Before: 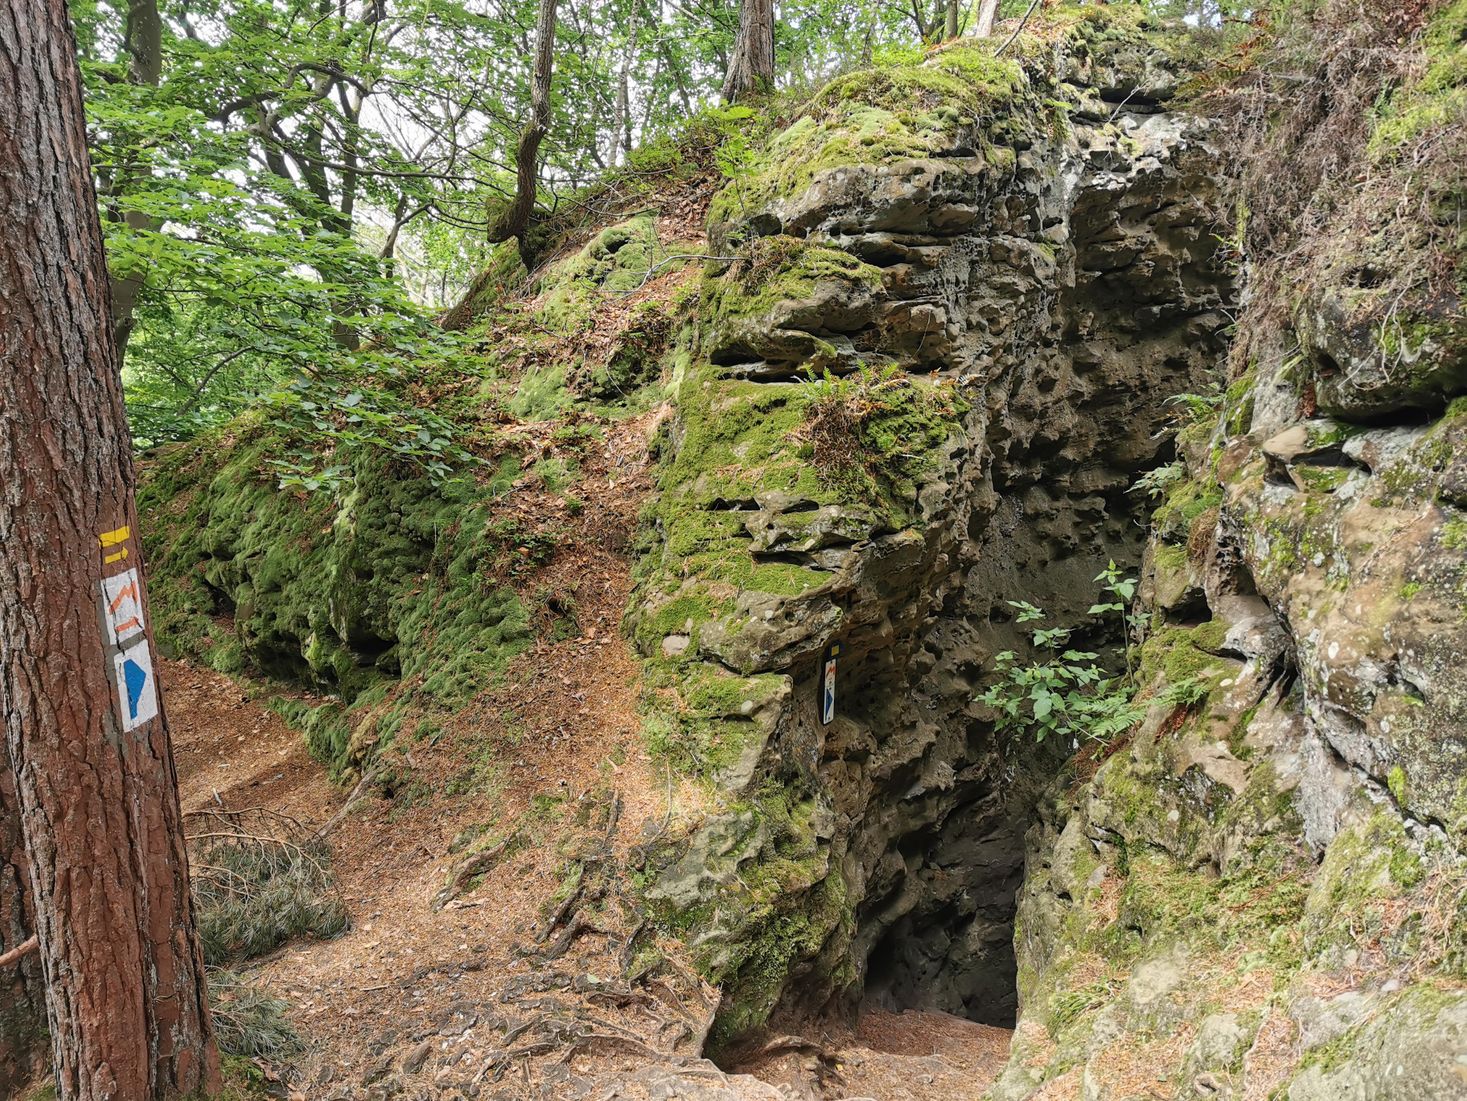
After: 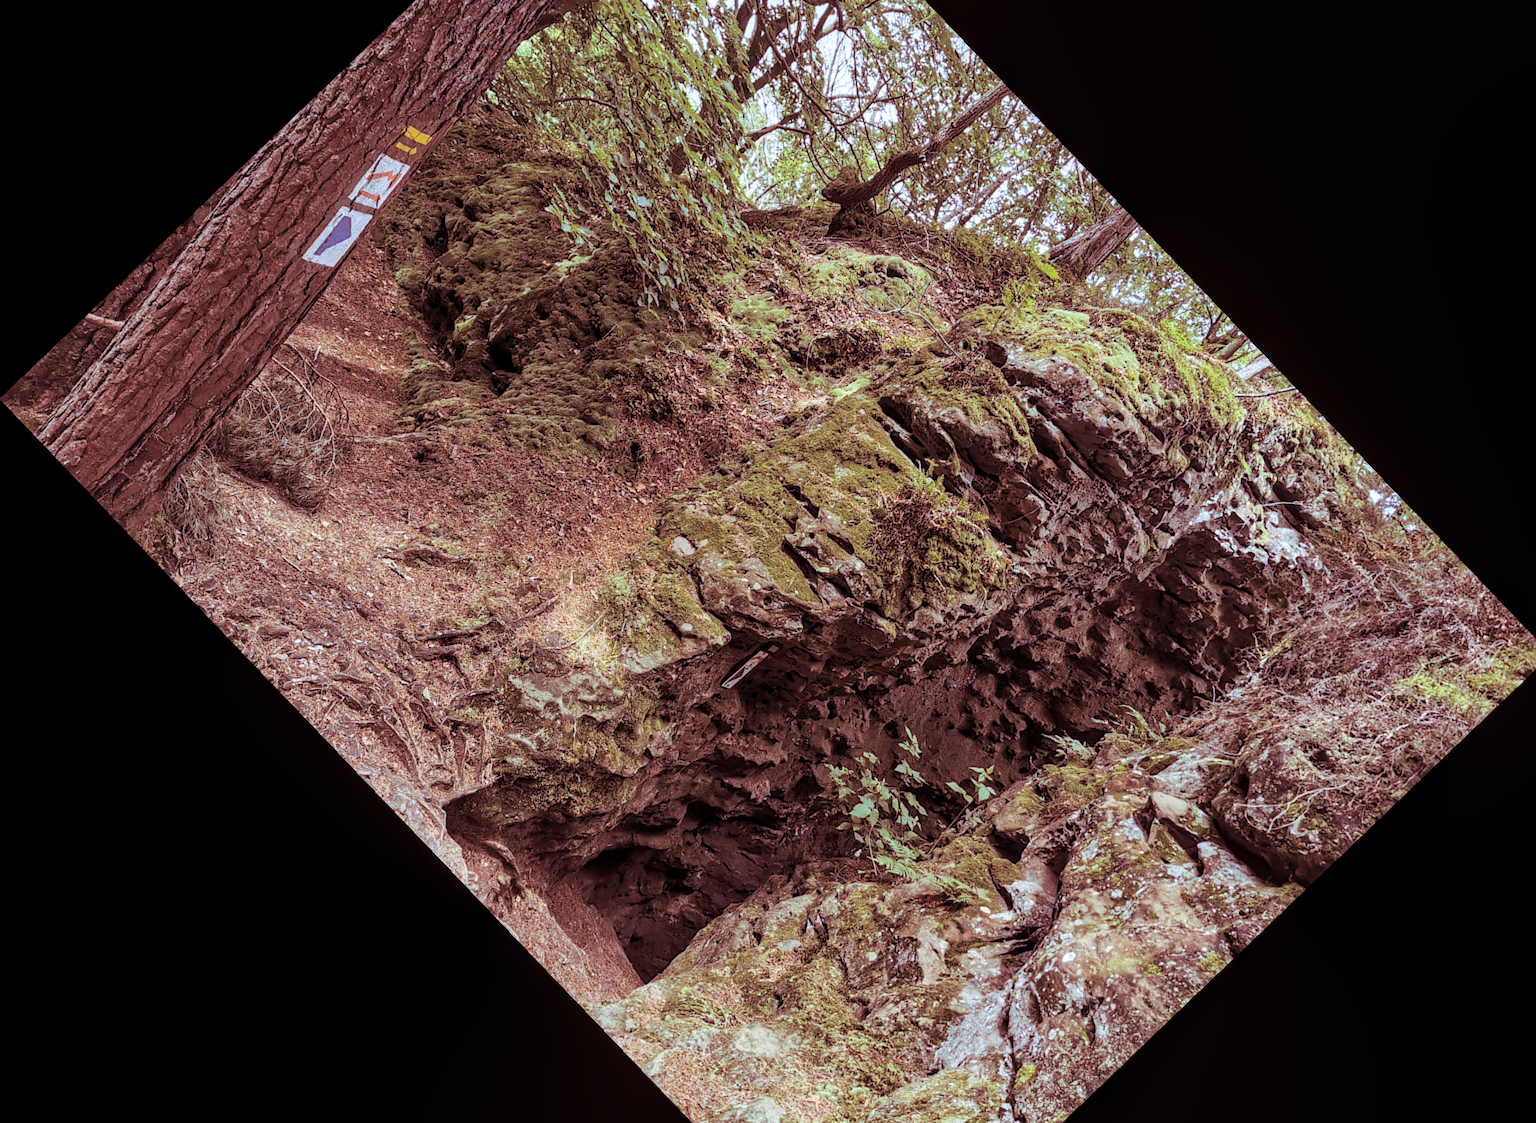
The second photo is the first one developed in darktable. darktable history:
crop and rotate: angle -46.26°, top 16.234%, right 0.912%, bottom 11.704%
white balance: red 0.931, blue 1.11
color balance: mode lift, gamma, gain (sRGB)
local contrast: on, module defaults
split-toning: highlights › hue 187.2°, highlights › saturation 0.83, balance -68.05, compress 56.43%
